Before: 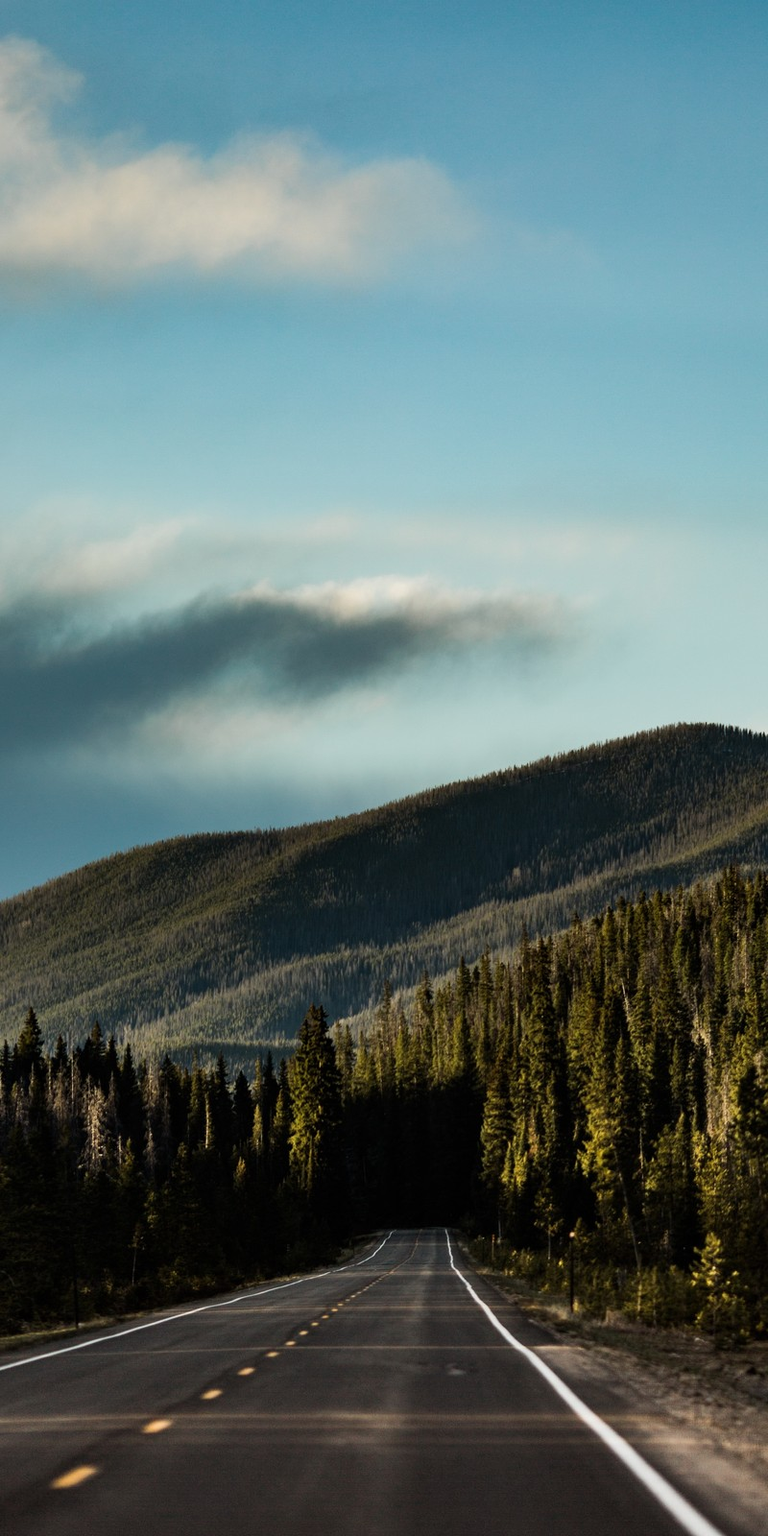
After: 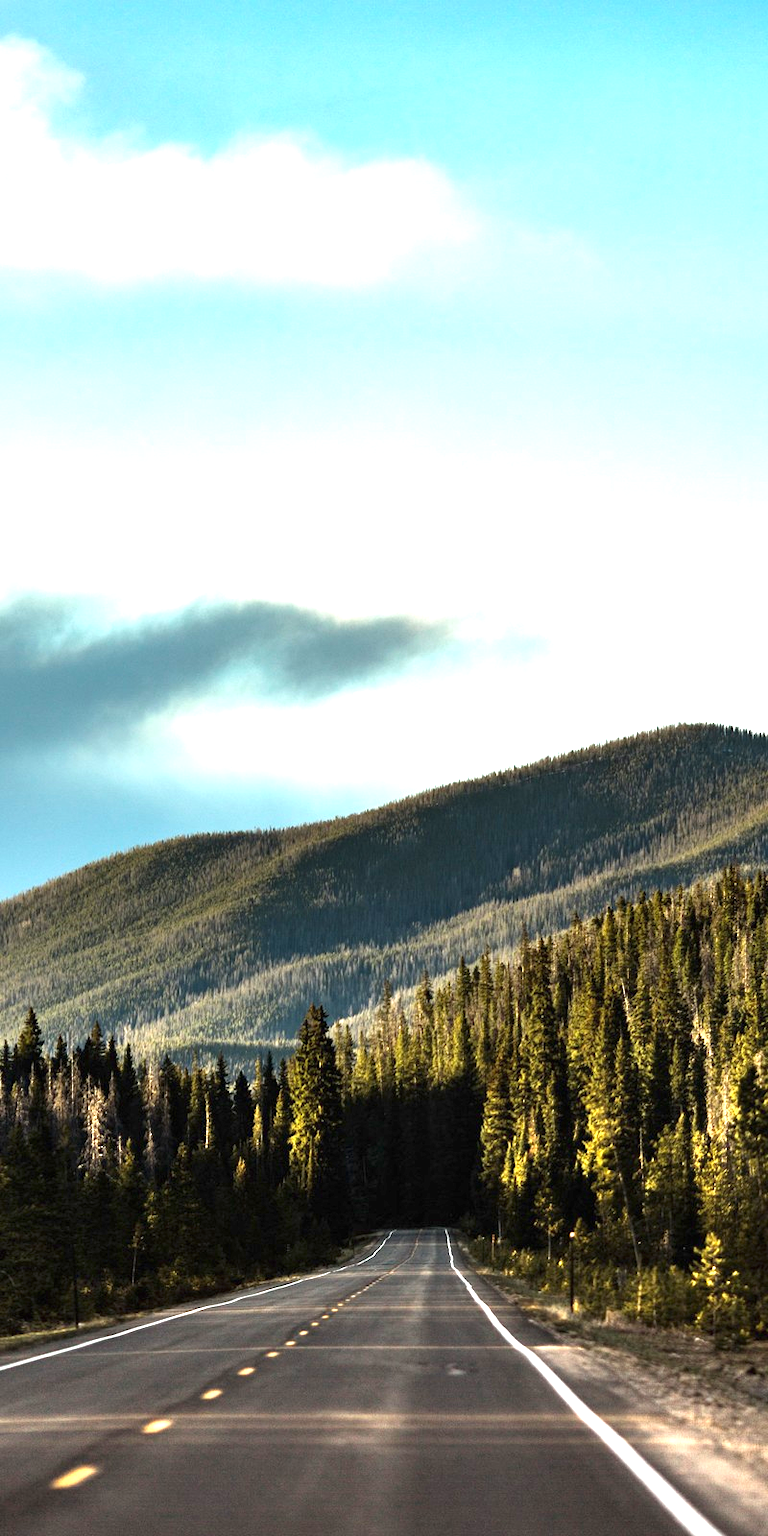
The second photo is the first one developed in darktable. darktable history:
exposure: black level correction 0, exposure 1.707 EV, compensate exposure bias true, compensate highlight preservation false
